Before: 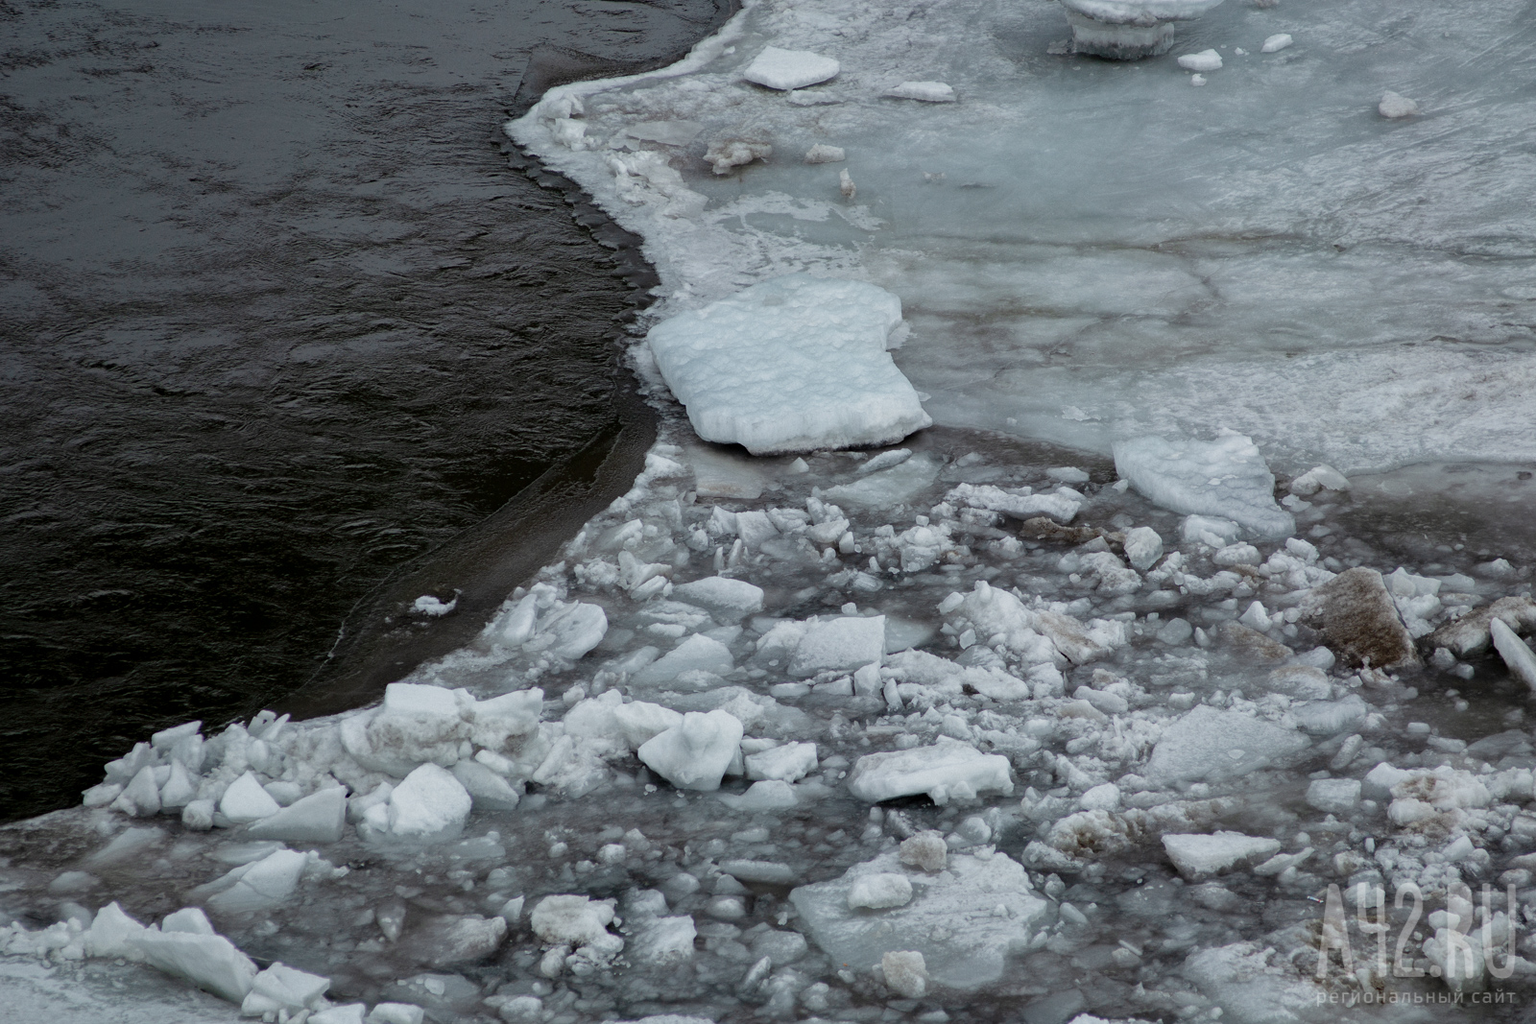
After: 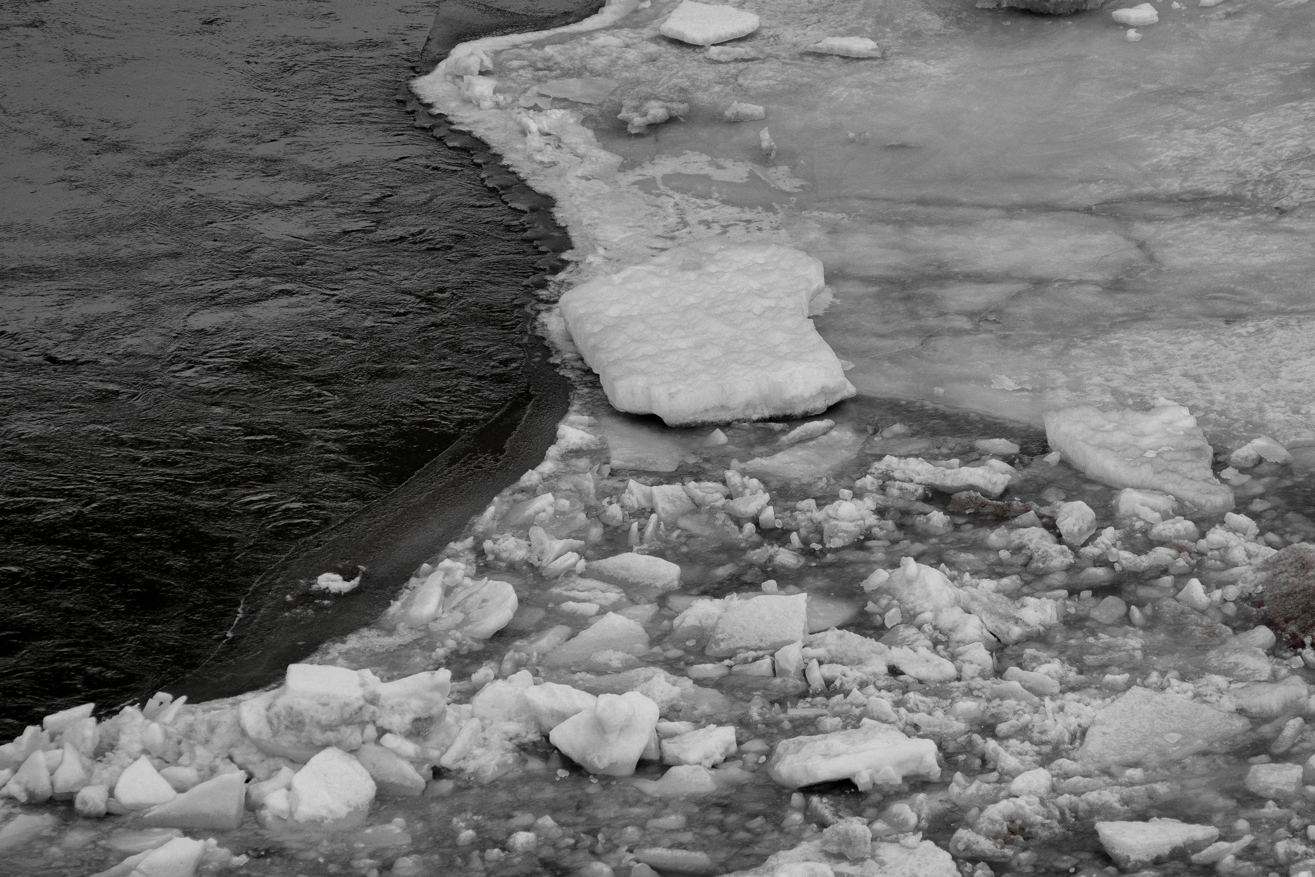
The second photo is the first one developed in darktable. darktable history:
shadows and highlights: radius 108.52, shadows 44.07, highlights -67.8, low approximation 0.01, soften with gaussian
crop and rotate: left 7.196%, top 4.574%, right 10.605%, bottom 13.178%
color zones: curves: ch1 [(0, 0.831) (0.08, 0.771) (0.157, 0.268) (0.241, 0.207) (0.562, -0.005) (0.714, -0.013) (0.876, 0.01) (1, 0.831)]
